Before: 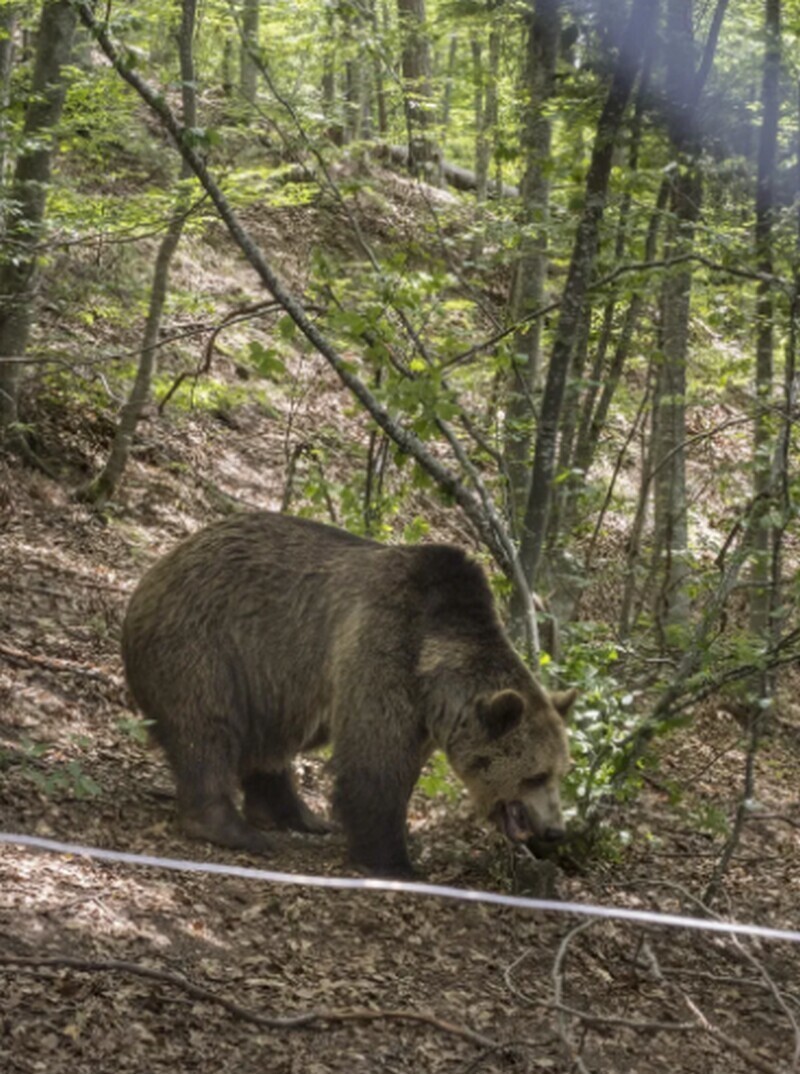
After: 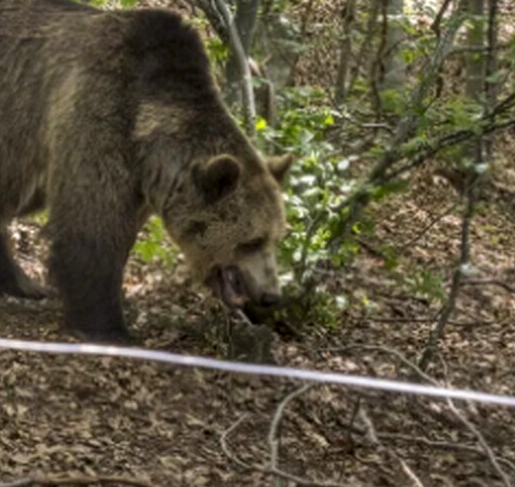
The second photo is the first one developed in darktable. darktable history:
crop and rotate: left 35.546%, top 49.851%, bottom 4.772%
local contrast: on, module defaults
contrast brightness saturation: contrast 0.035, saturation 0.152
